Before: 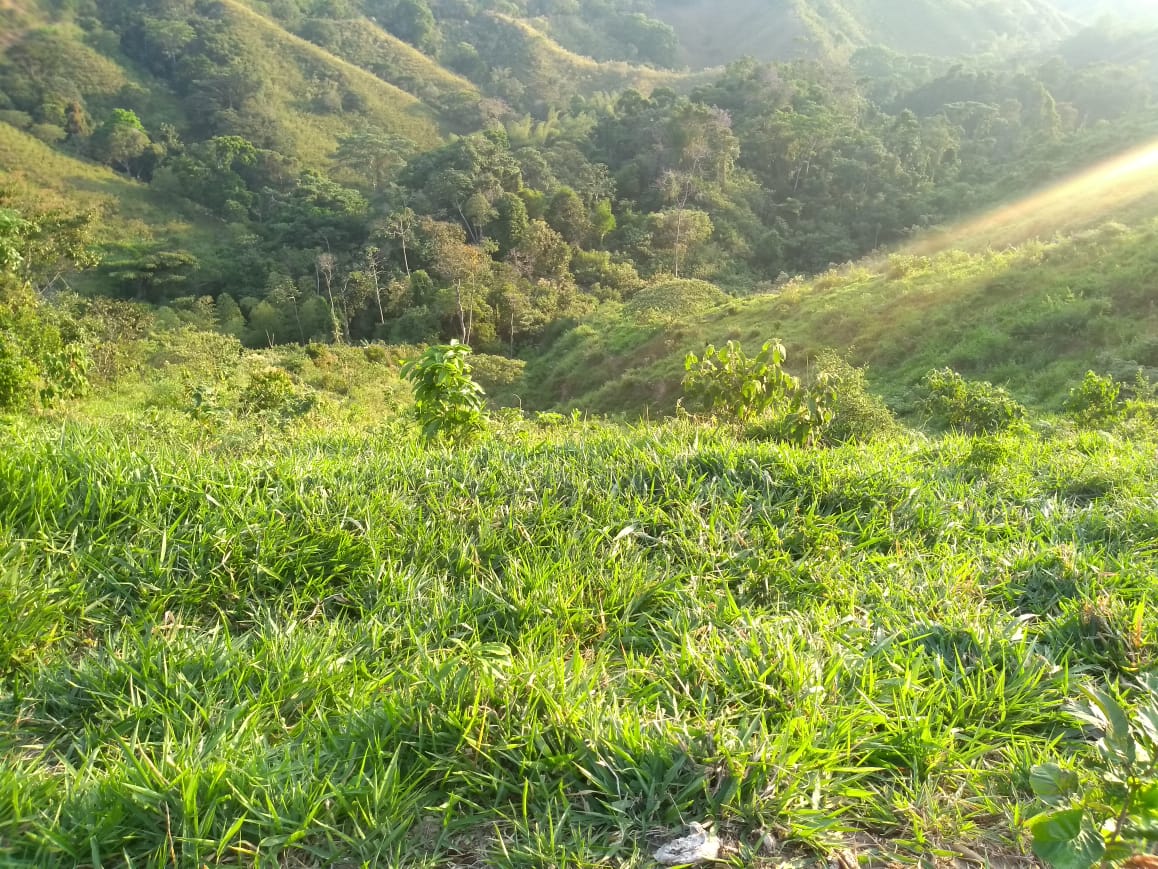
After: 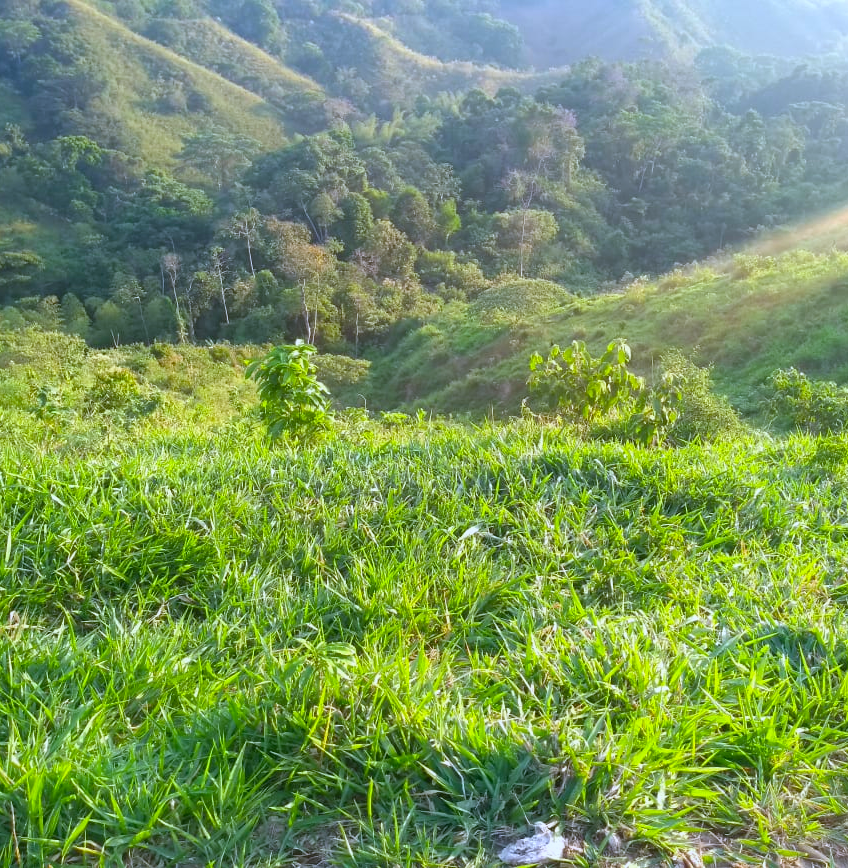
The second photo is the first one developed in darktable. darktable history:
color calibration: illuminant as shot in camera, x 0.377, y 0.392, temperature 4169.3 K, saturation algorithm version 1 (2020)
crop: left 13.443%, right 13.31%
color balance rgb: linear chroma grading › global chroma 8.33%, perceptual saturation grading › global saturation 18.52%, global vibrance 7.87%
contrast equalizer: octaves 7, y [[0.6 ×6], [0.55 ×6], [0 ×6], [0 ×6], [0 ×6]], mix -0.2
